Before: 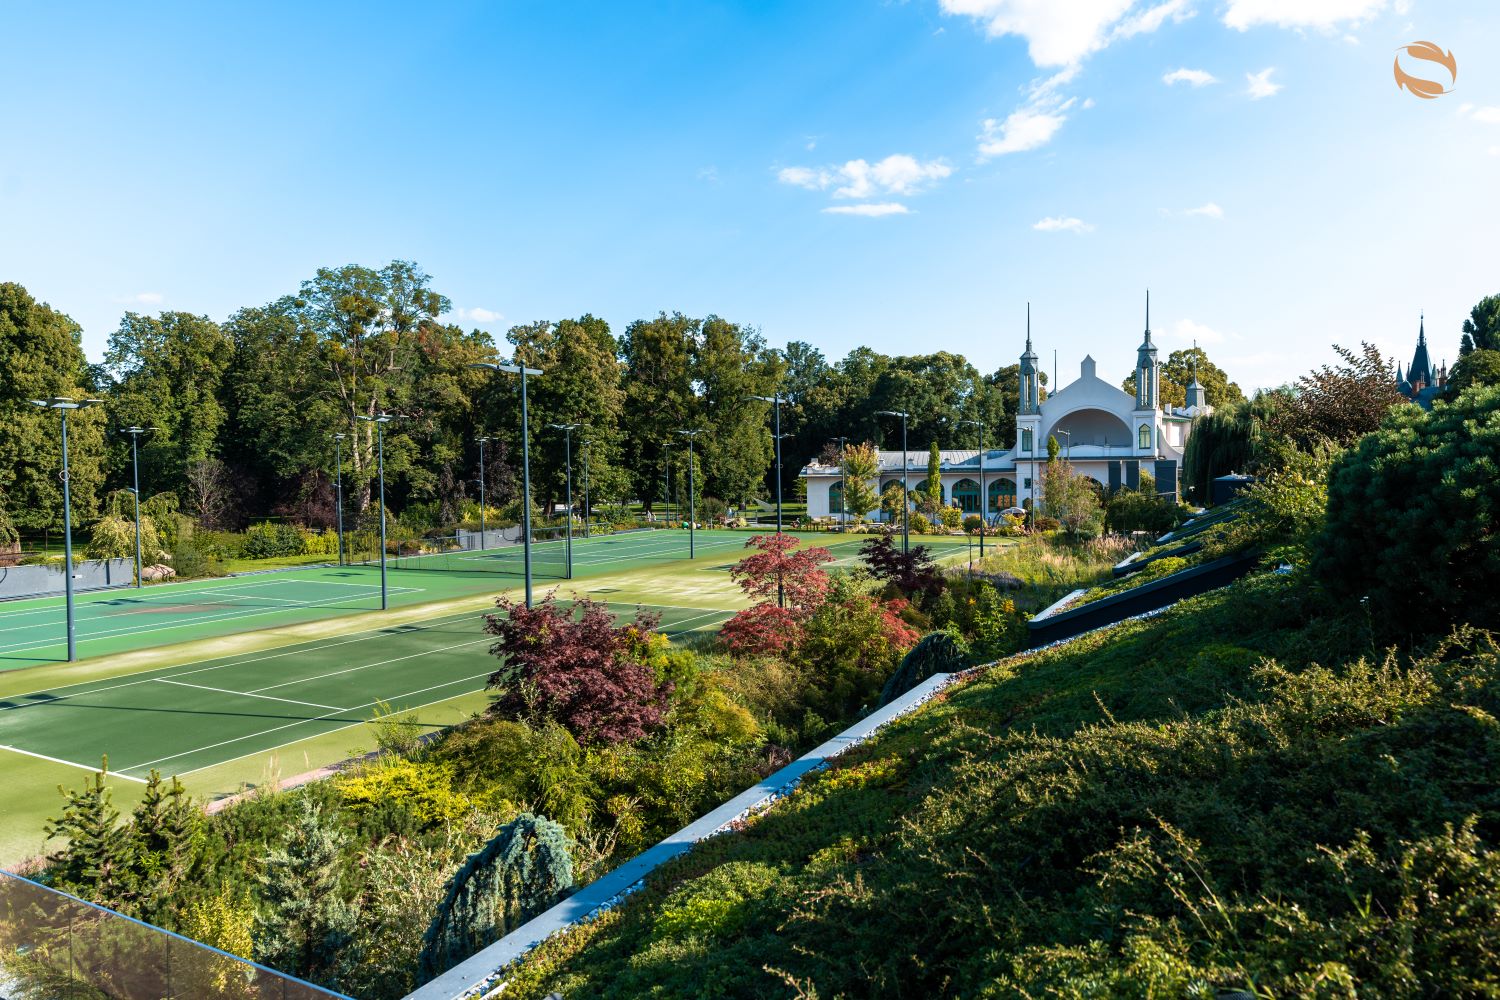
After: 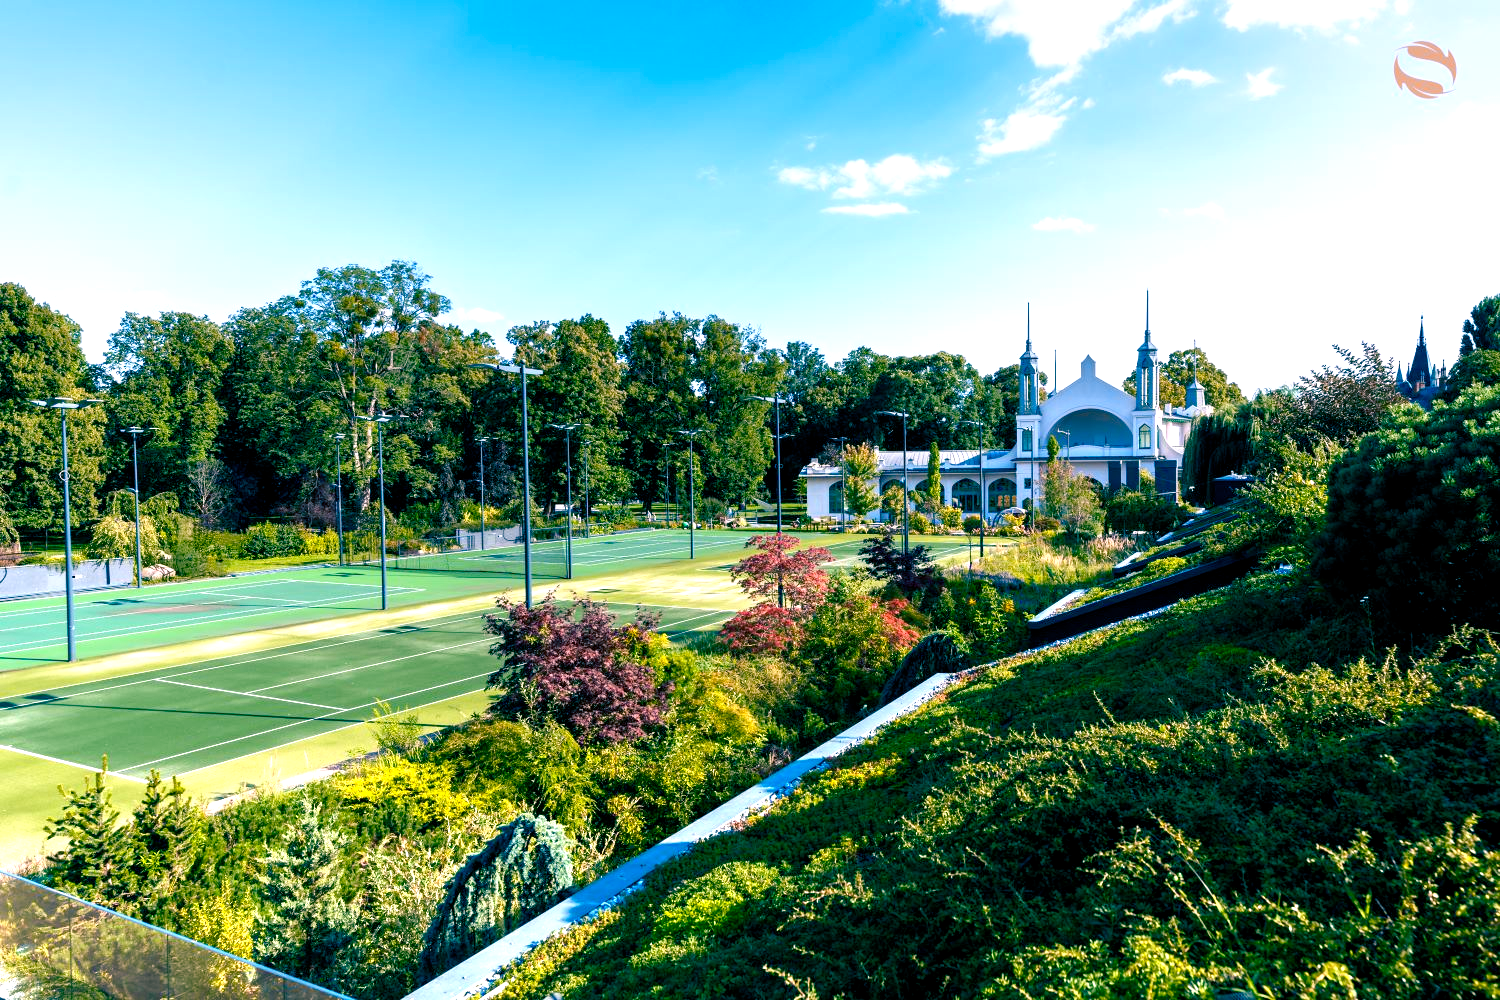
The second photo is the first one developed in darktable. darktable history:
graduated density: hue 238.83°, saturation 50%
color balance rgb: shadows lift › luminance -28.76%, shadows lift › chroma 10%, shadows lift › hue 230°, power › chroma 0.5%, power › hue 215°, highlights gain › luminance 7.14%, highlights gain › chroma 1%, highlights gain › hue 50°, global offset › luminance -0.29%, global offset › hue 260°, perceptual saturation grading › global saturation 20%, perceptual saturation grading › highlights -13.92%, perceptual saturation grading › shadows 50%
exposure: exposure 0.95 EV, compensate highlight preservation false
